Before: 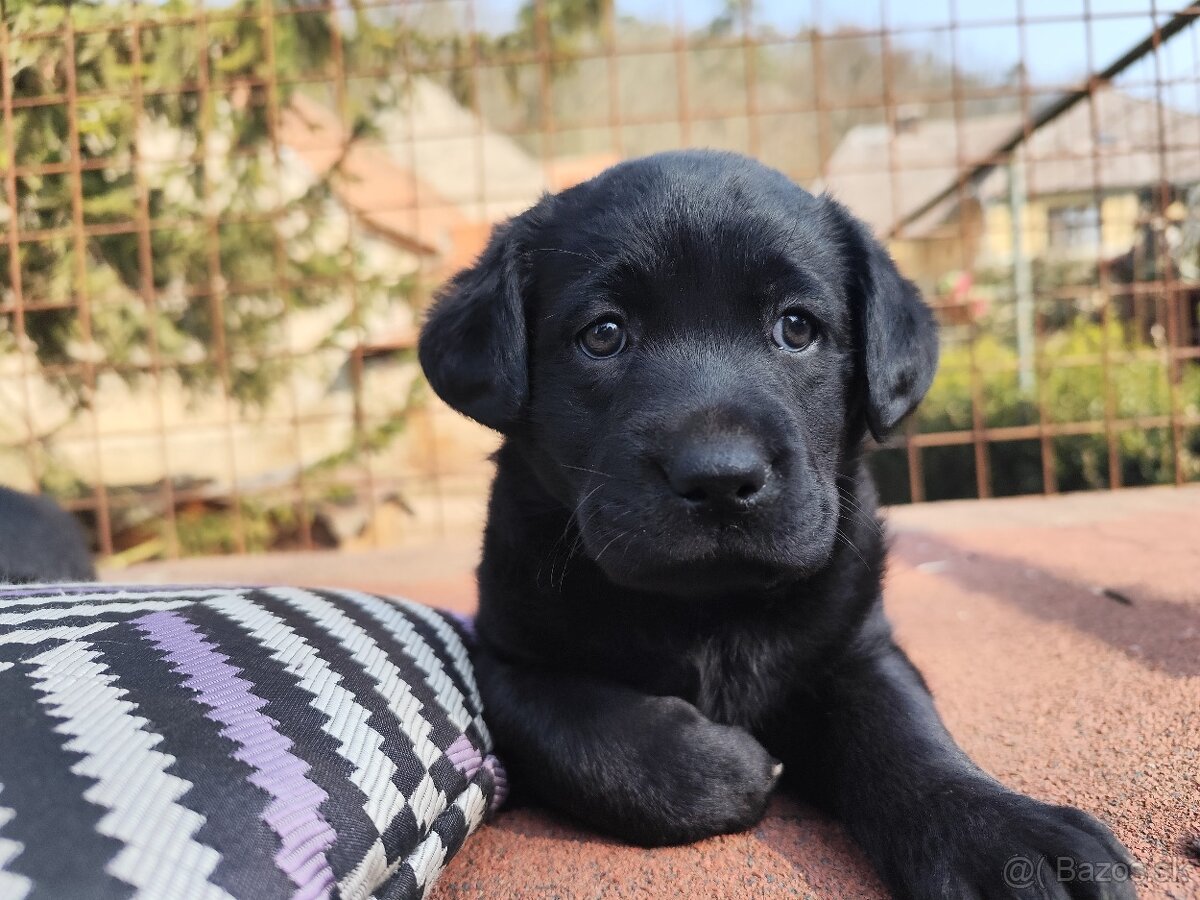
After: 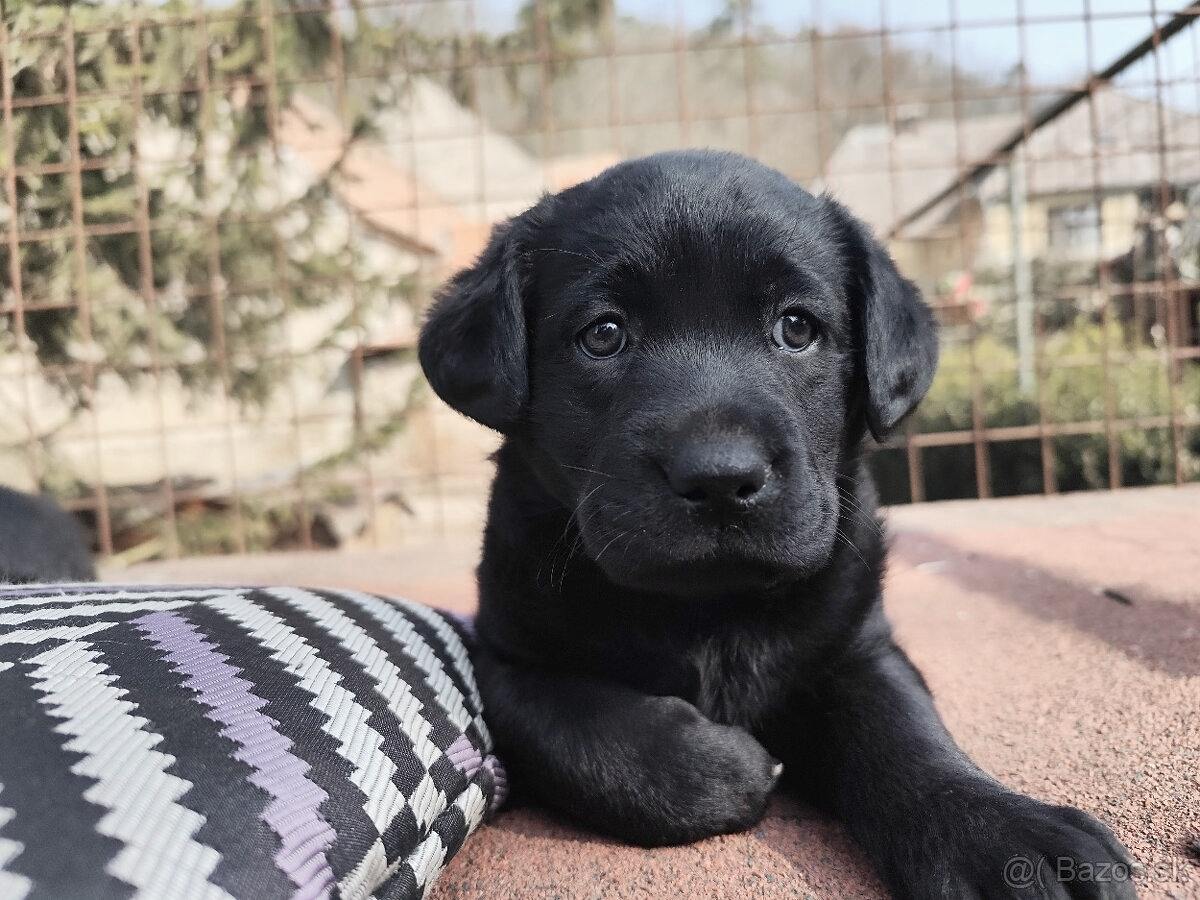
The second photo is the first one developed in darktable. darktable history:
sharpen: amount 0.2
color zones: curves: ch0 [(0, 0.559) (0.153, 0.551) (0.229, 0.5) (0.429, 0.5) (0.571, 0.5) (0.714, 0.5) (0.857, 0.5) (1, 0.559)]; ch1 [(0, 0.417) (0.112, 0.336) (0.213, 0.26) (0.429, 0.34) (0.571, 0.35) (0.683, 0.331) (0.857, 0.344) (1, 0.417)]
